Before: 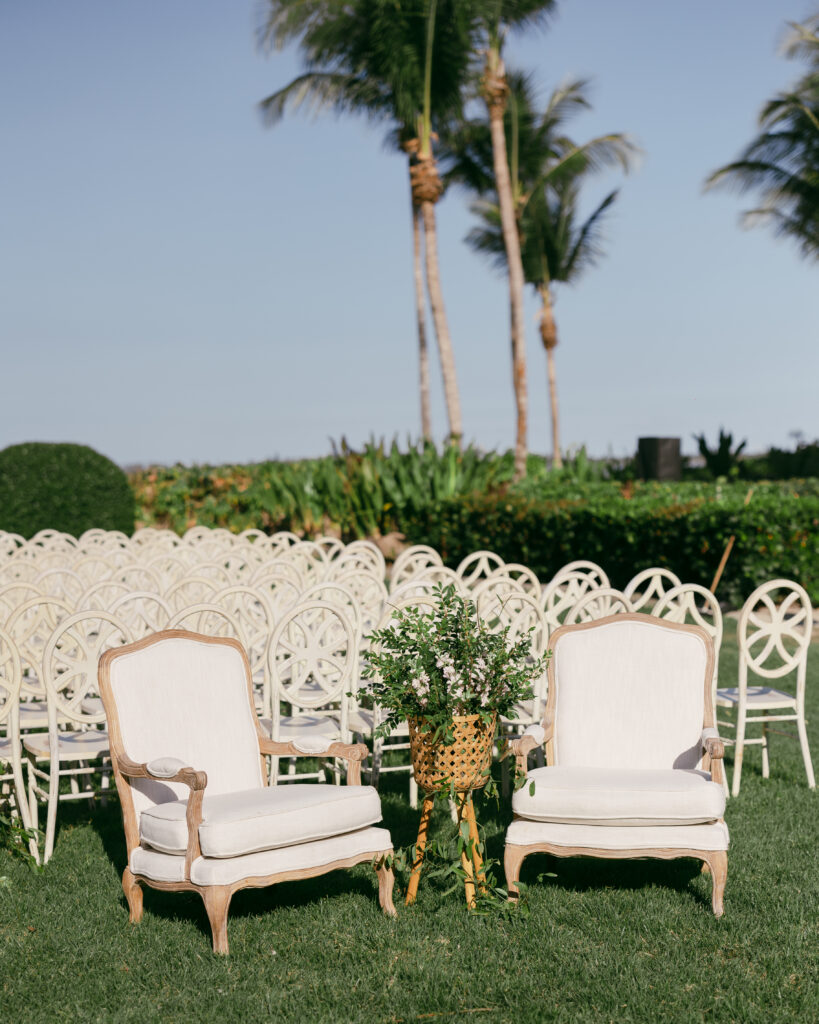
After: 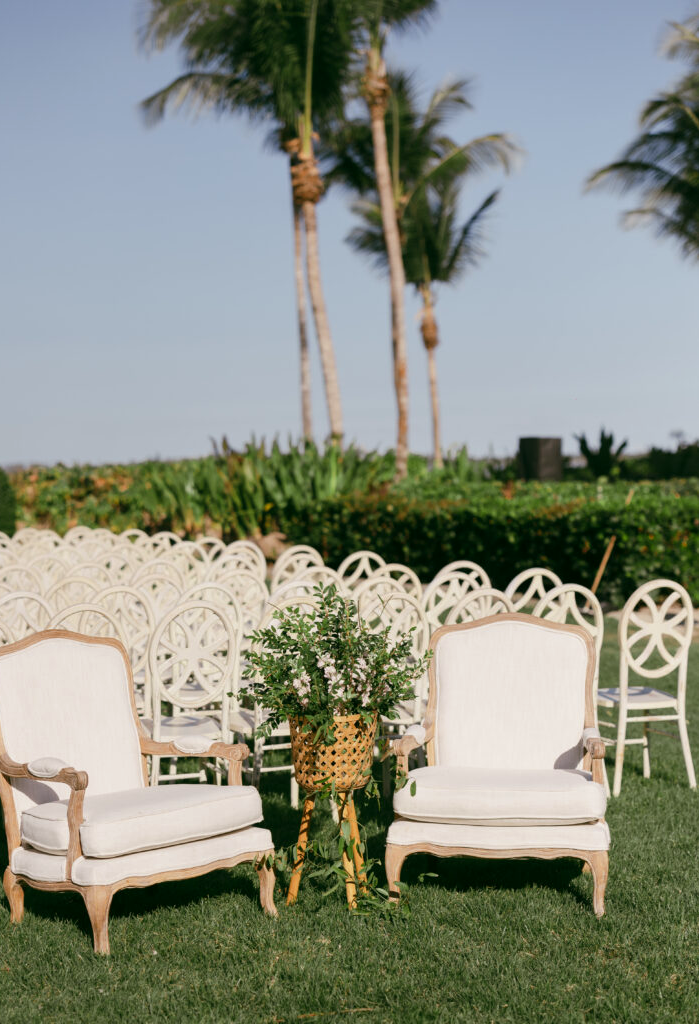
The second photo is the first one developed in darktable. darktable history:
color balance: mode lift, gamma, gain (sRGB), lift [1, 0.99, 1.01, 0.992], gamma [1, 1.037, 0.974, 0.963]
crop and rotate: left 14.584%
